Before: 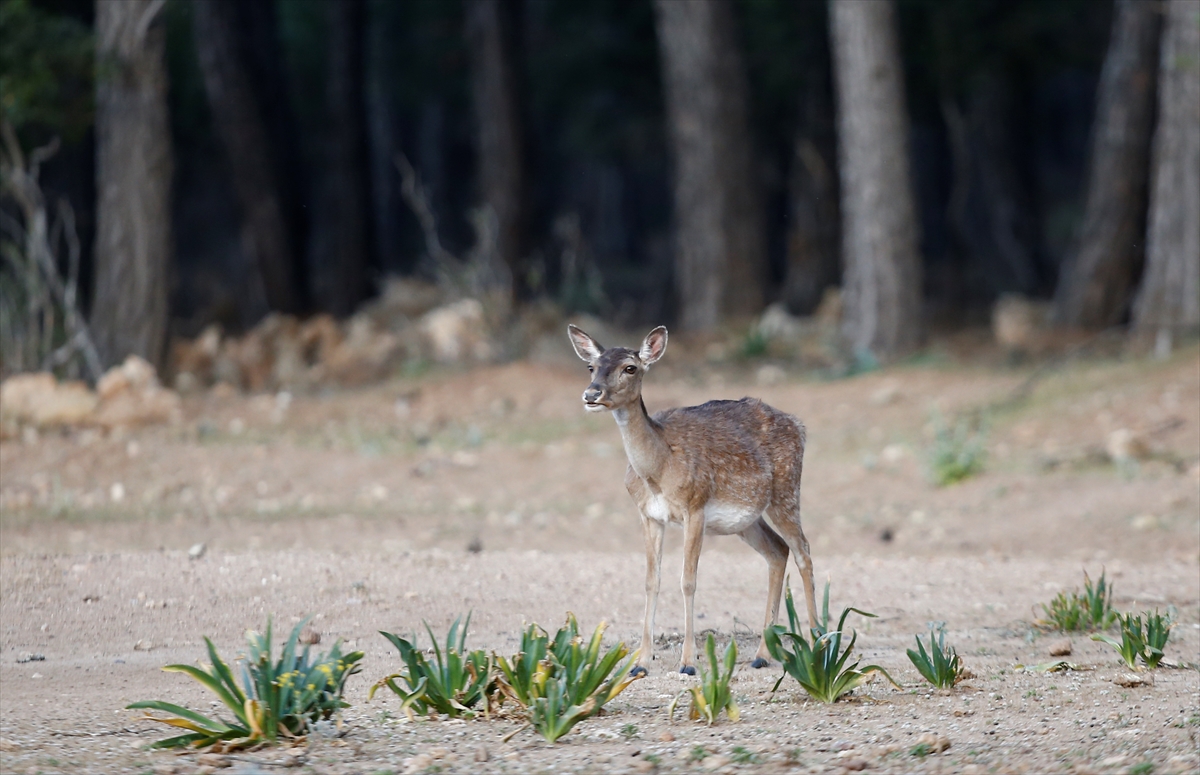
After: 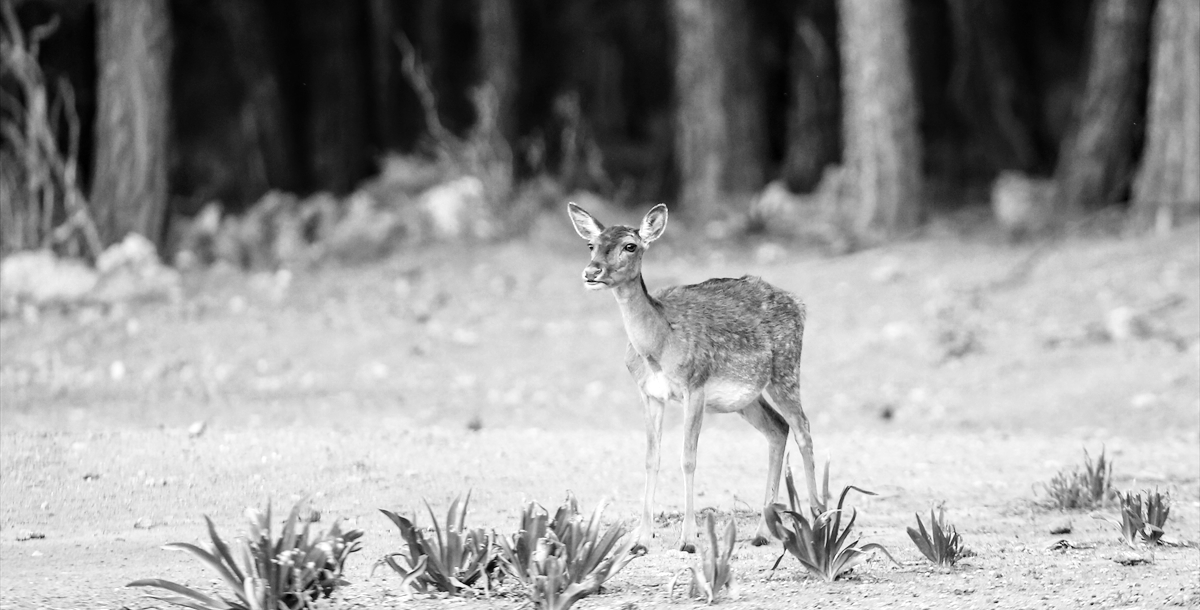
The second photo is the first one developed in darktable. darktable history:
local contrast: on, module defaults
crop and rotate: top 15.819%, bottom 5.399%
color zones: curves: ch0 [(0.002, 0.593) (0.143, 0.417) (0.285, 0.541) (0.455, 0.289) (0.608, 0.327) (0.727, 0.283) (0.869, 0.571) (1, 0.603)]; ch1 [(0, 0) (0.143, 0) (0.286, 0) (0.429, 0) (0.571, 0) (0.714, 0) (0.857, 0)]
base curve: curves: ch0 [(0, 0) (0.008, 0.007) (0.022, 0.029) (0.048, 0.089) (0.092, 0.197) (0.191, 0.399) (0.275, 0.534) (0.357, 0.65) (0.477, 0.78) (0.542, 0.833) (0.799, 0.973) (1, 1)], preserve colors none
